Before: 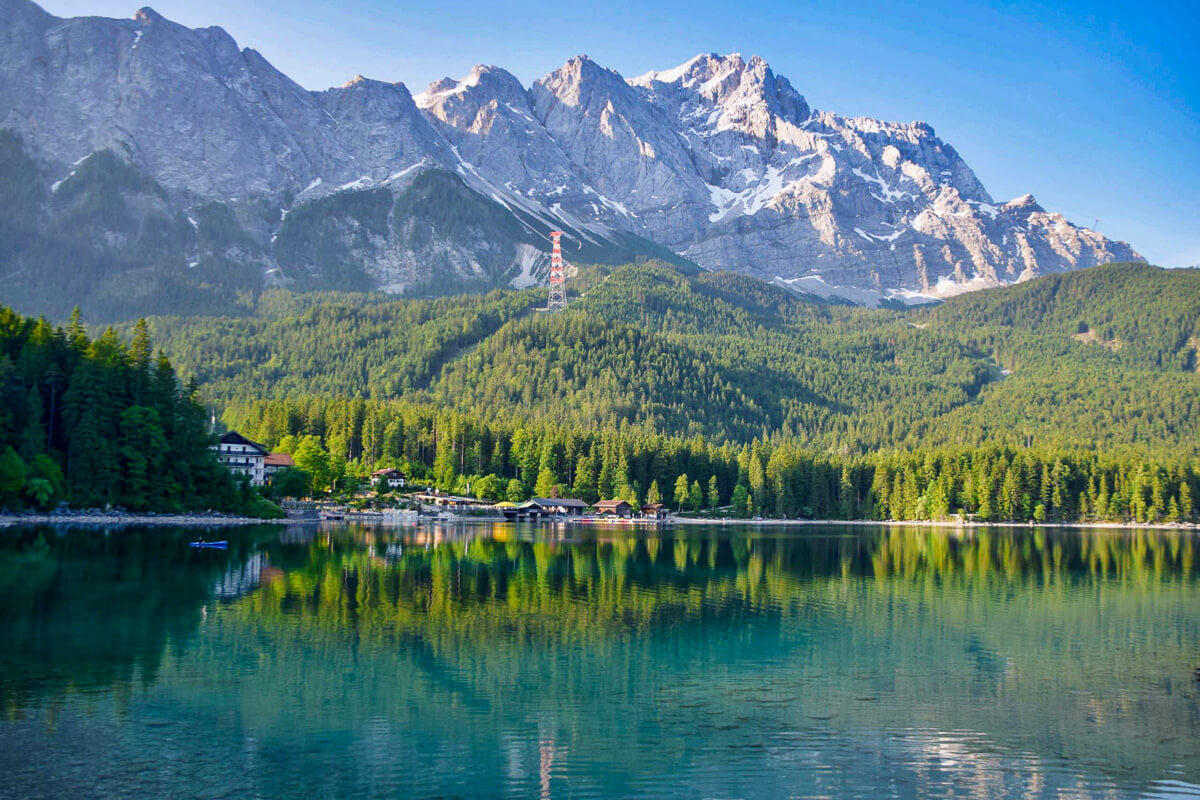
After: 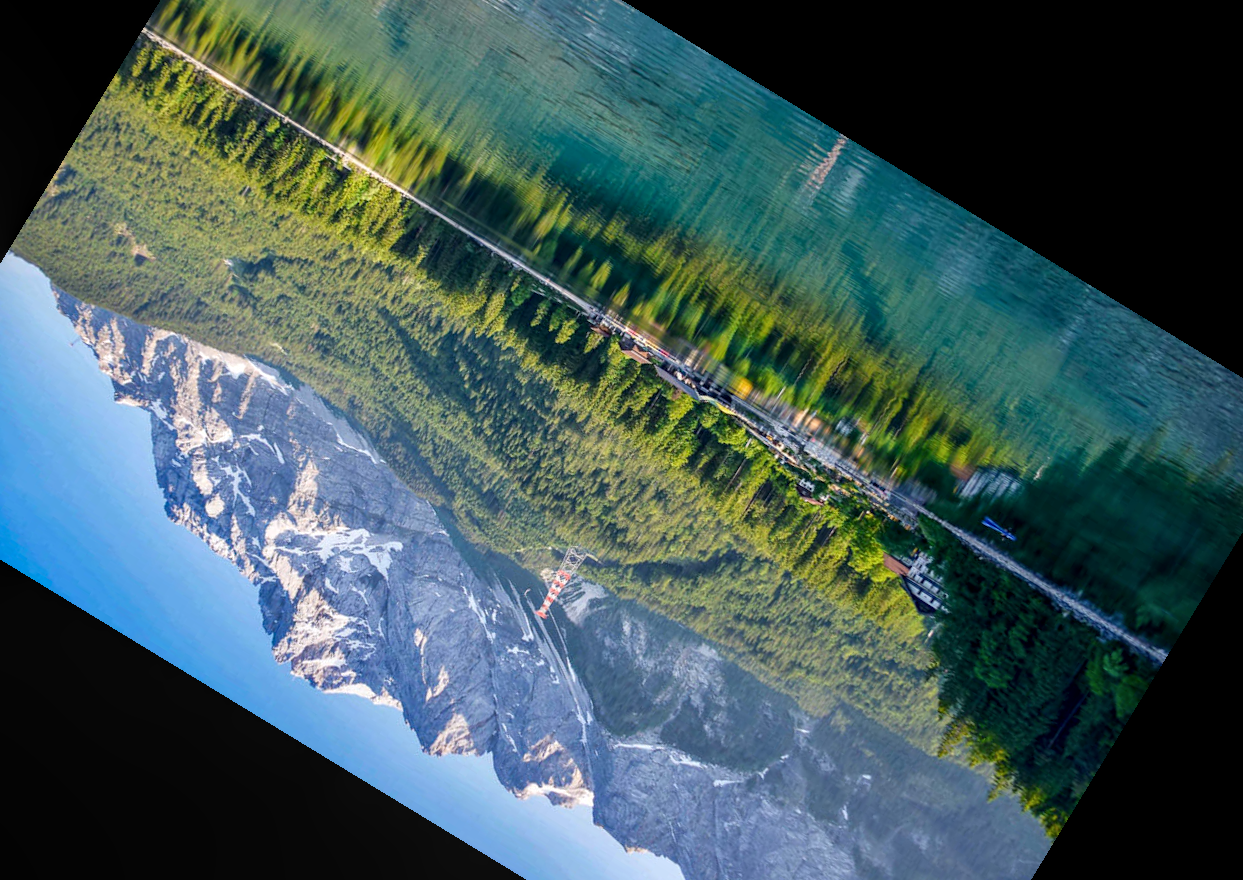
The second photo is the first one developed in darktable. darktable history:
local contrast: on, module defaults
crop and rotate: angle 148.68°, left 9.111%, top 15.603%, right 4.588%, bottom 17.041%
